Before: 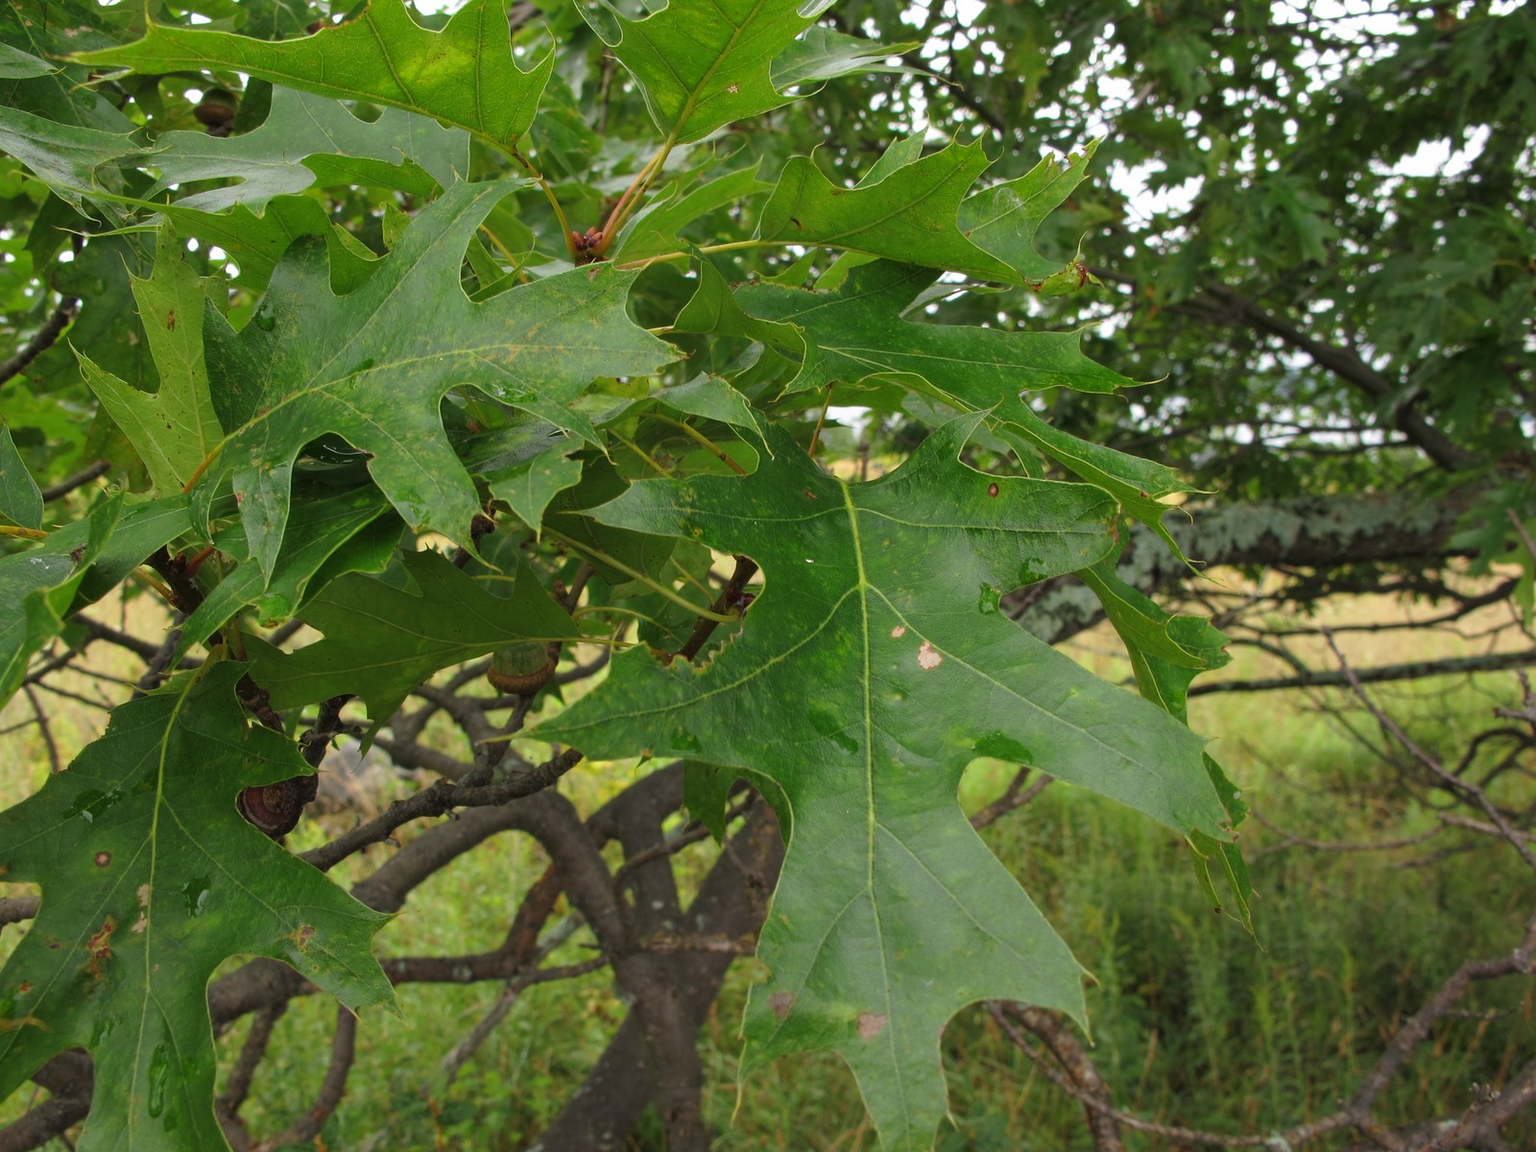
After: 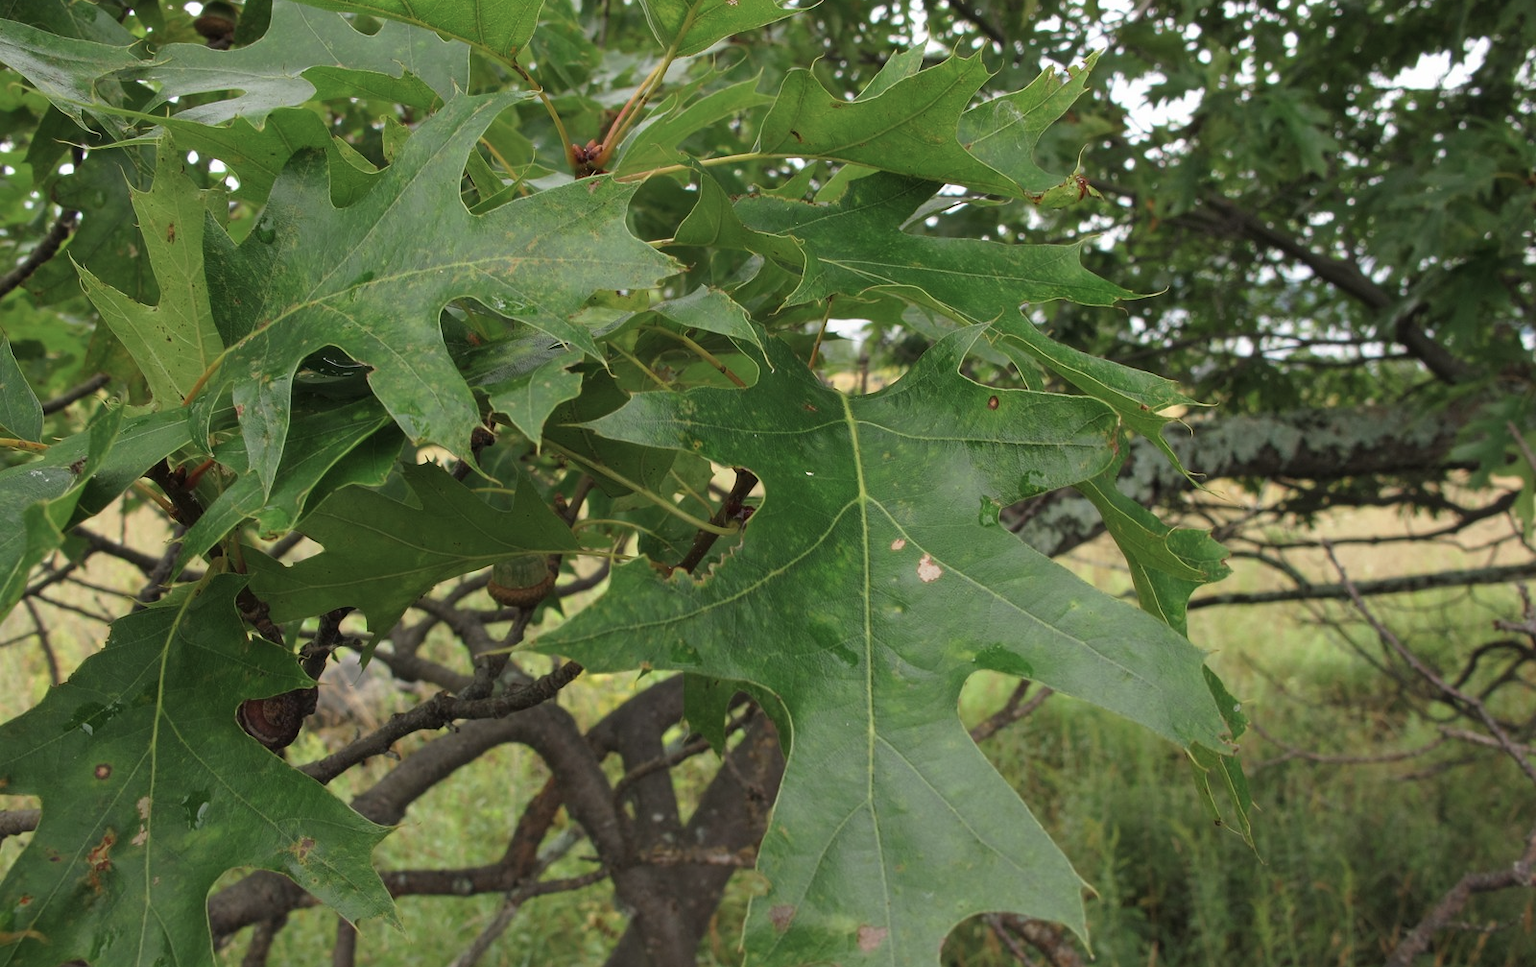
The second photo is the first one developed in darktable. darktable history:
color zones: curves: ch0 [(0, 0.5) (0.143, 0.5) (0.286, 0.5) (0.429, 0.504) (0.571, 0.5) (0.714, 0.509) (0.857, 0.5) (1, 0.5)]; ch1 [(0, 0.425) (0.143, 0.425) (0.286, 0.375) (0.429, 0.405) (0.571, 0.5) (0.714, 0.47) (0.857, 0.425) (1, 0.435)]; ch2 [(0, 0.5) (0.143, 0.5) (0.286, 0.5) (0.429, 0.517) (0.571, 0.5) (0.714, 0.51) (0.857, 0.5) (1, 0.5)]
crop: top 7.625%, bottom 8.027%
